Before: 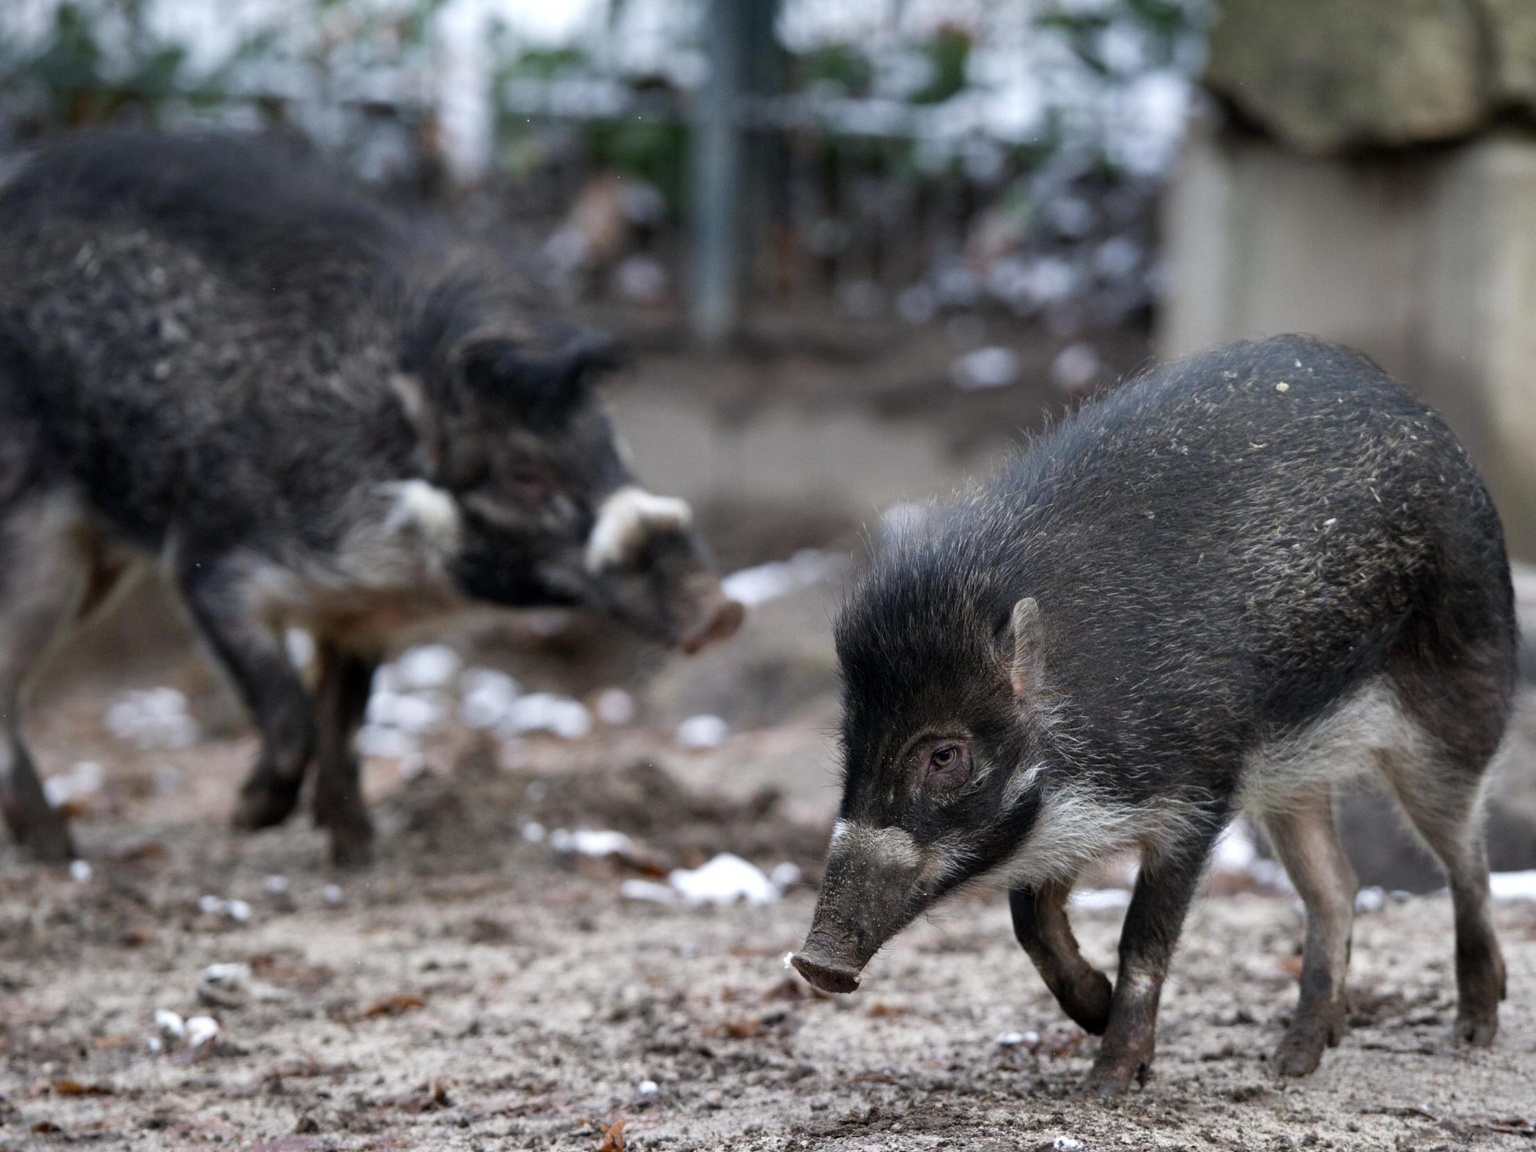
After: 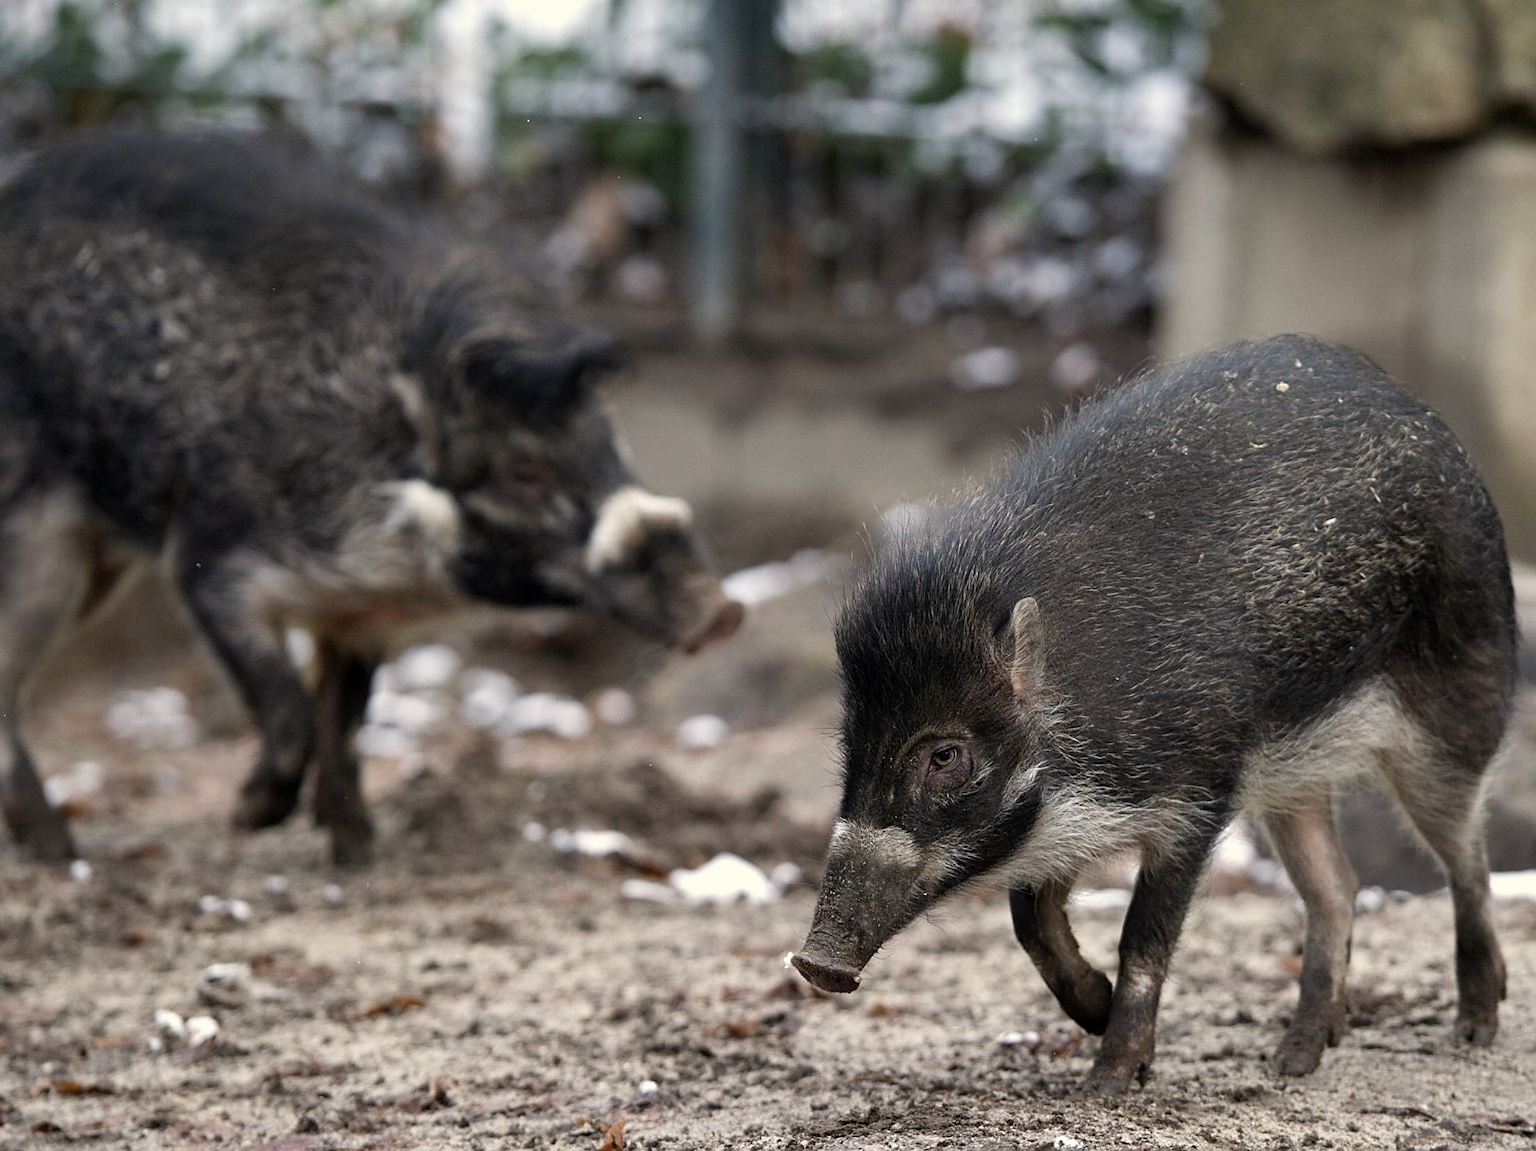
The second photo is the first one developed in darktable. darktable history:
color zones: curves: ch1 [(0, 0.469) (0.001, 0.469) (0.12, 0.446) (0.248, 0.469) (0.5, 0.5) (0.748, 0.5) (0.999, 0.469) (1, 0.469)]
color calibration: x 0.328, y 0.346, temperature 5679.48 K
sharpen: on, module defaults
